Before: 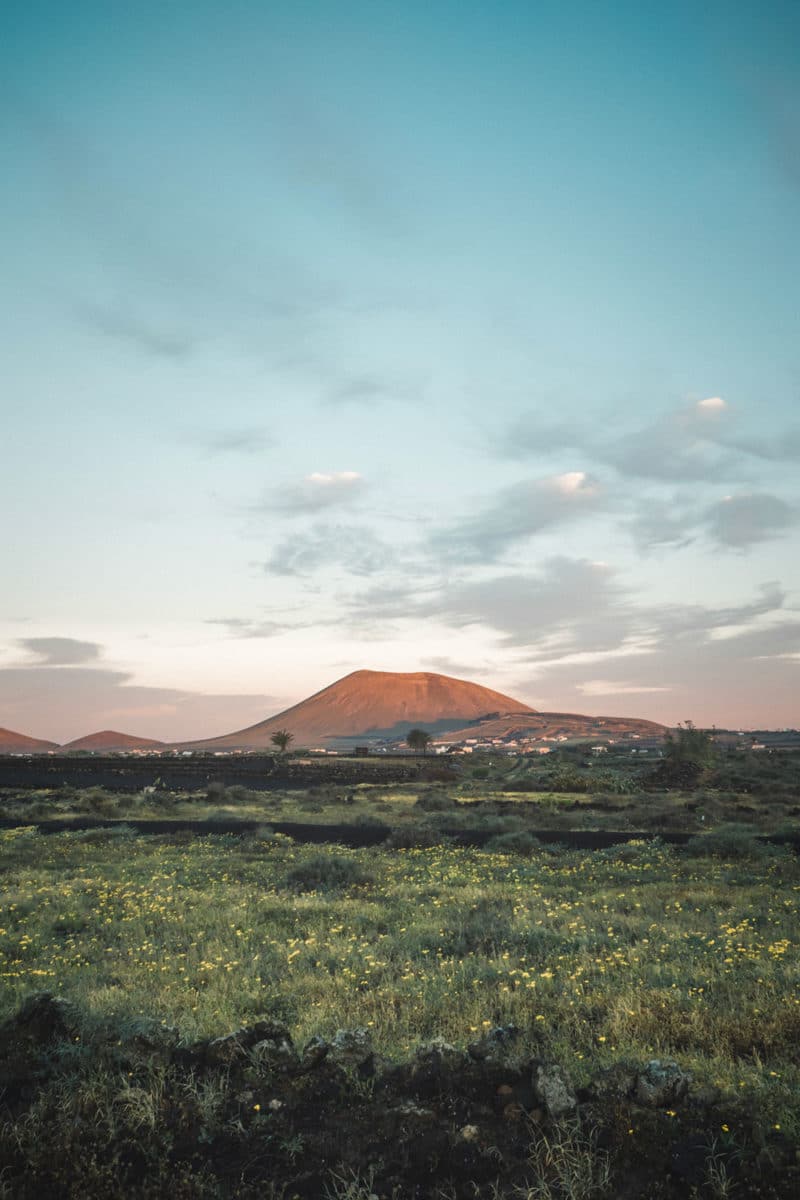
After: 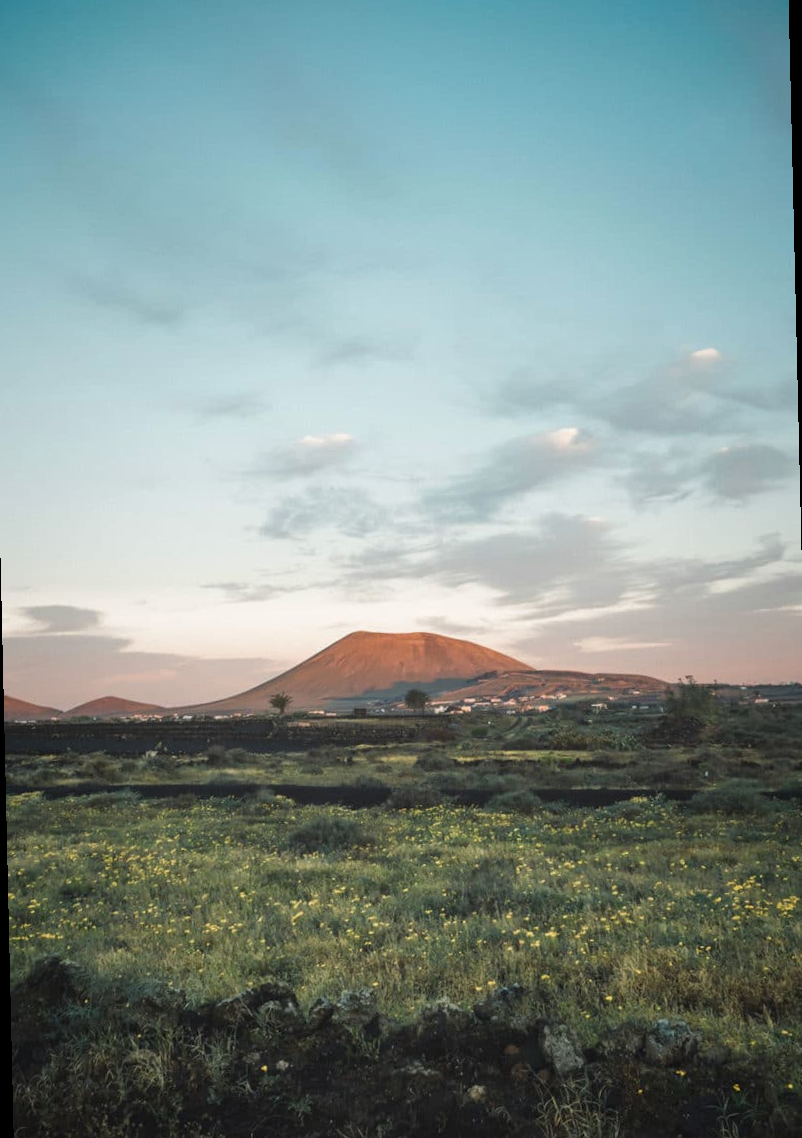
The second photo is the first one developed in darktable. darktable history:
rotate and perspective: rotation -1.32°, lens shift (horizontal) -0.031, crop left 0.015, crop right 0.985, crop top 0.047, crop bottom 0.982
exposure: exposure -0.041 EV, compensate highlight preservation false
